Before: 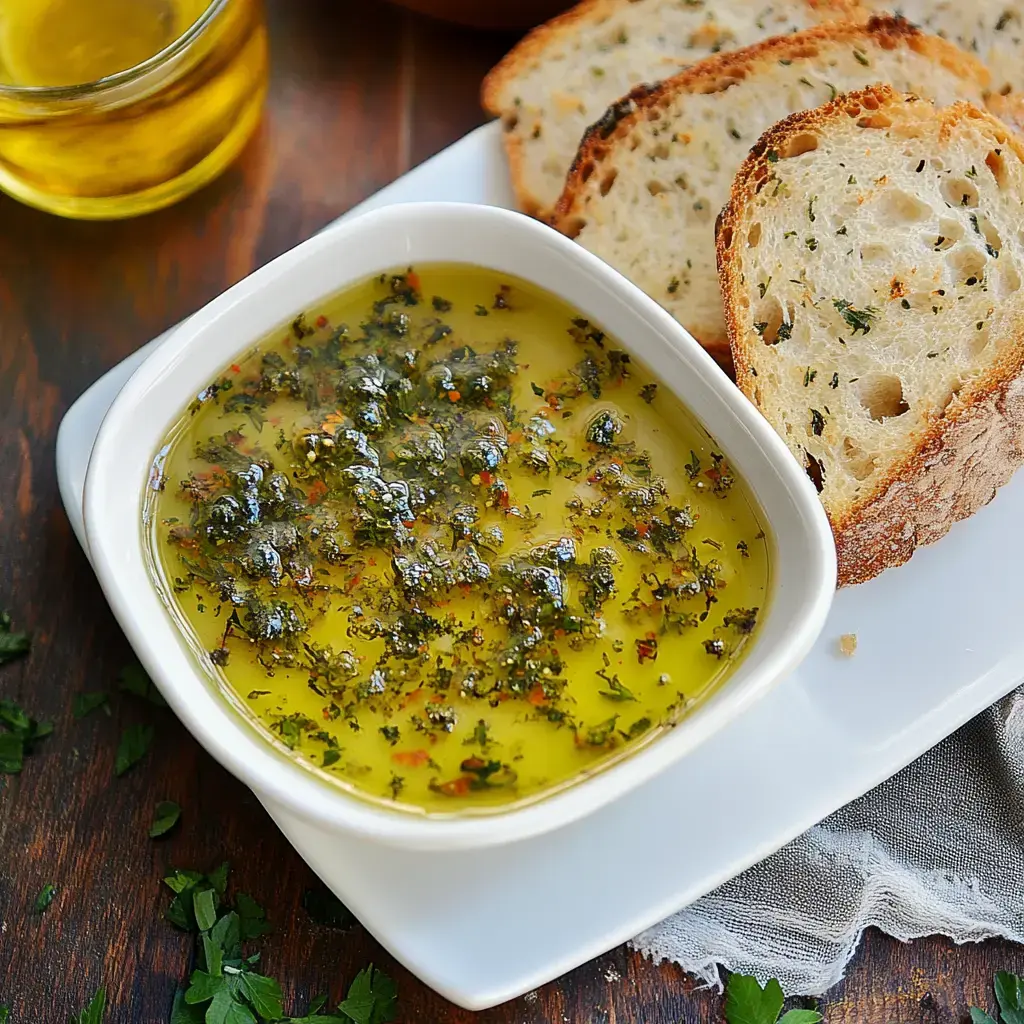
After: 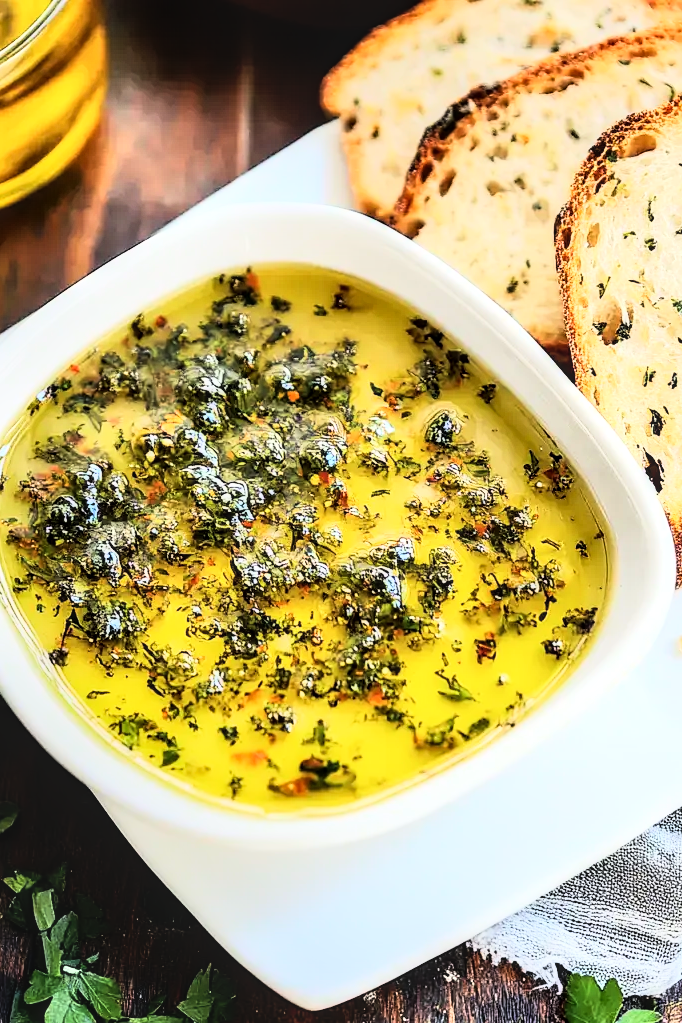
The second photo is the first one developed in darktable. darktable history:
rgb curve: curves: ch0 [(0, 0) (0.21, 0.15) (0.24, 0.21) (0.5, 0.75) (0.75, 0.96) (0.89, 0.99) (1, 1)]; ch1 [(0, 0.02) (0.21, 0.13) (0.25, 0.2) (0.5, 0.67) (0.75, 0.9) (0.89, 0.97) (1, 1)]; ch2 [(0, 0.02) (0.21, 0.13) (0.25, 0.2) (0.5, 0.67) (0.75, 0.9) (0.89, 0.97) (1, 1)], compensate middle gray true
crop and rotate: left 15.754%, right 17.579%
local contrast: detail 130%
contrast brightness saturation: saturation -0.05
